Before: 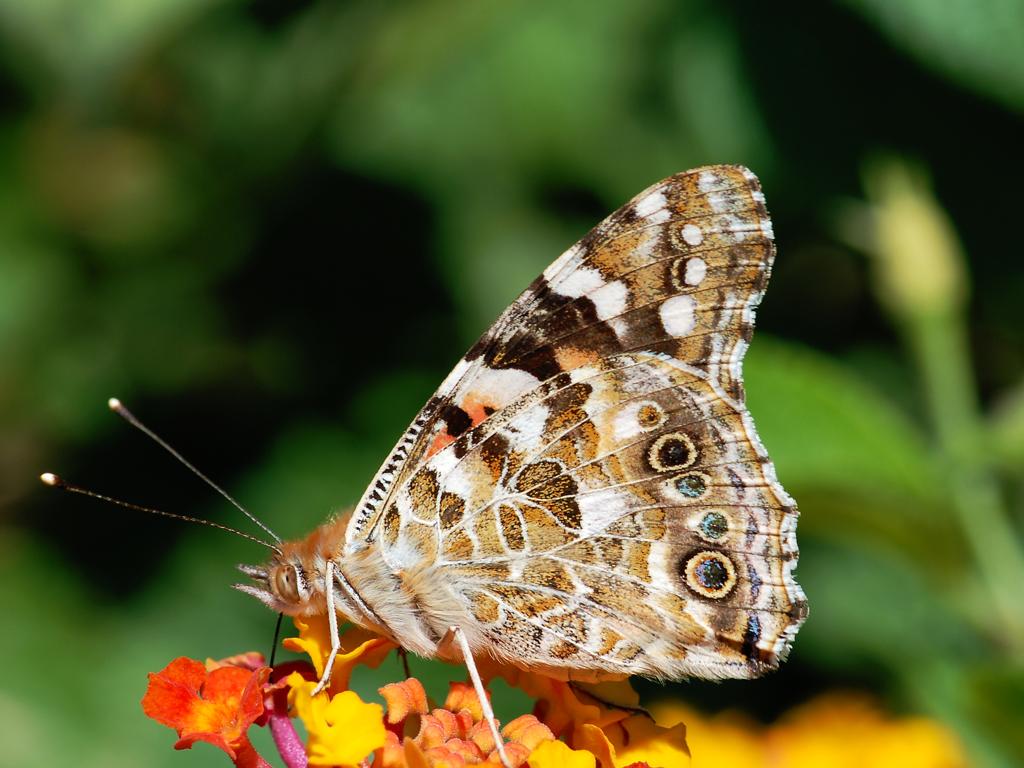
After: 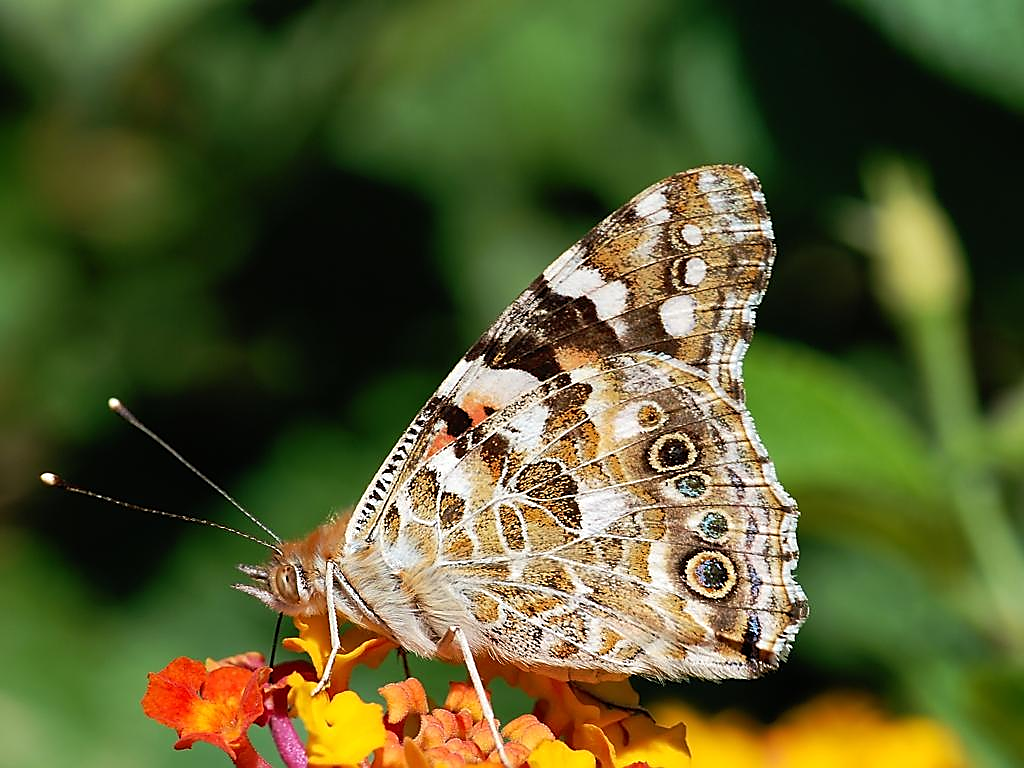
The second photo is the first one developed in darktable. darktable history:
sharpen: radius 1.4, amount 1.25, threshold 0.7
base curve: curves: ch0 [(0, 0) (0.297, 0.298) (1, 1)], preserve colors none
